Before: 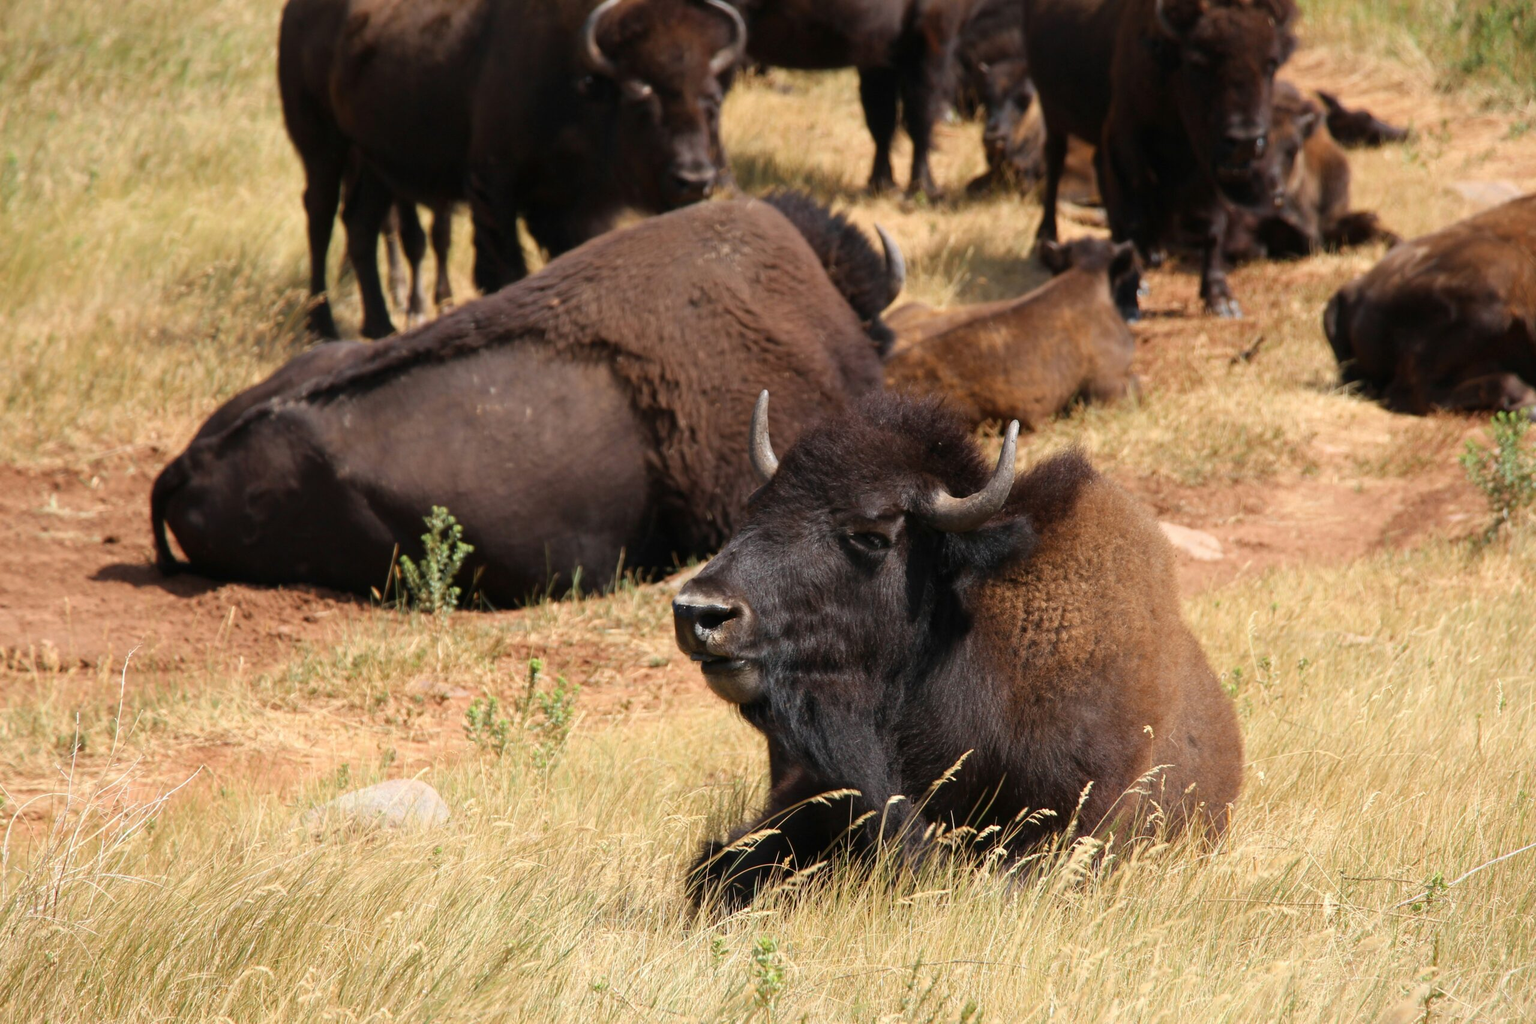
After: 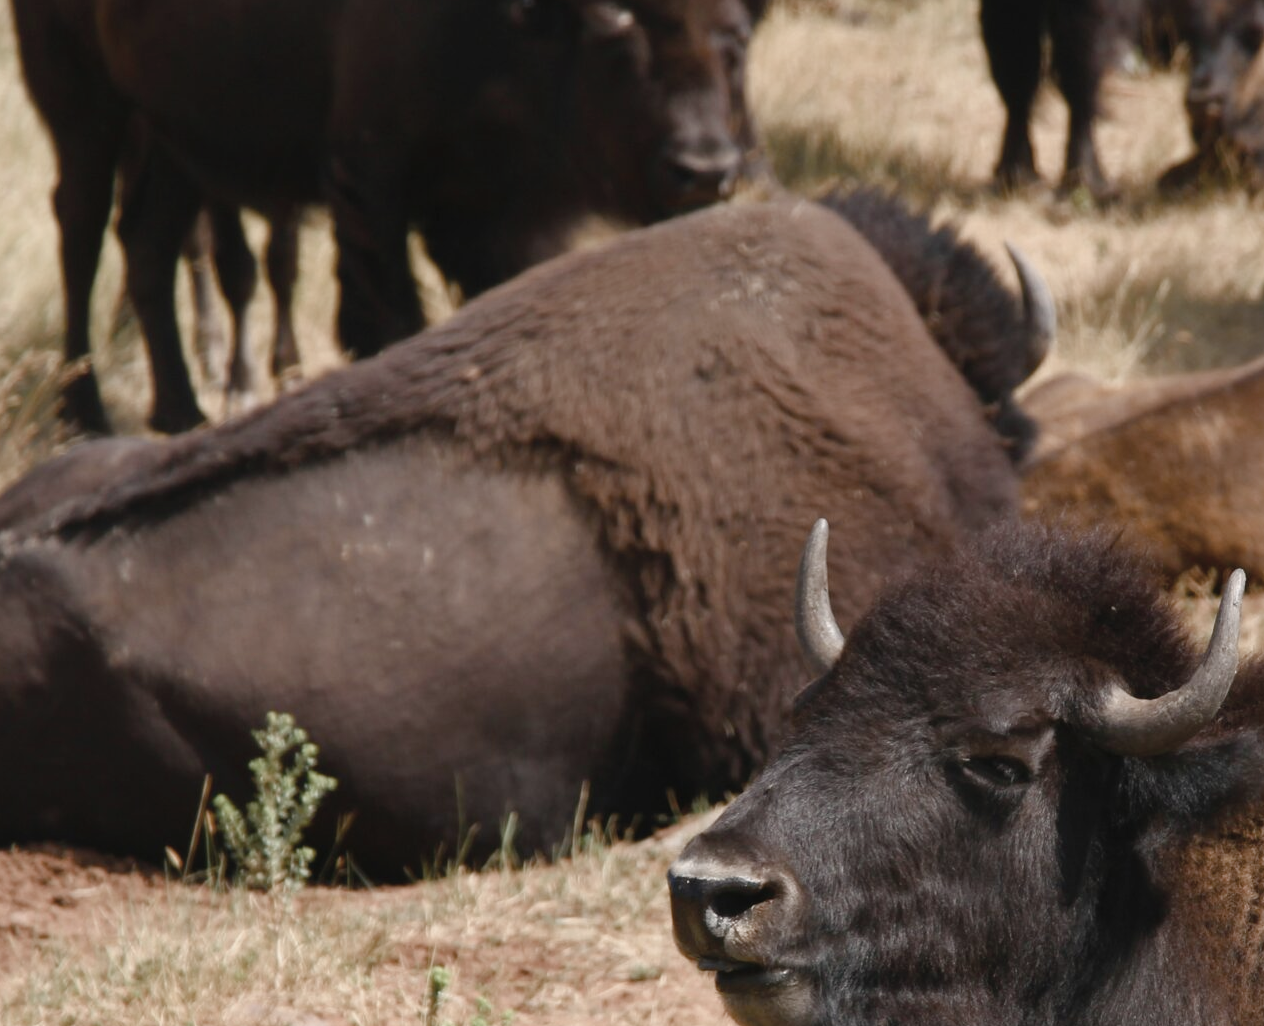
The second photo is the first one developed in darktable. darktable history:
contrast brightness saturation: contrast -0.053, saturation -0.394
color balance rgb: highlights gain › chroma 1.046%, highlights gain › hue 60.16°, perceptual saturation grading › global saturation 20%, perceptual saturation grading › highlights -50.498%, perceptual saturation grading › shadows 31.067%, perceptual brilliance grading › global brilliance 2.57%, perceptual brilliance grading › highlights -2.733%, perceptual brilliance grading › shadows 3.472%
crop: left 17.712%, top 7.715%, right 32.906%, bottom 32.179%
